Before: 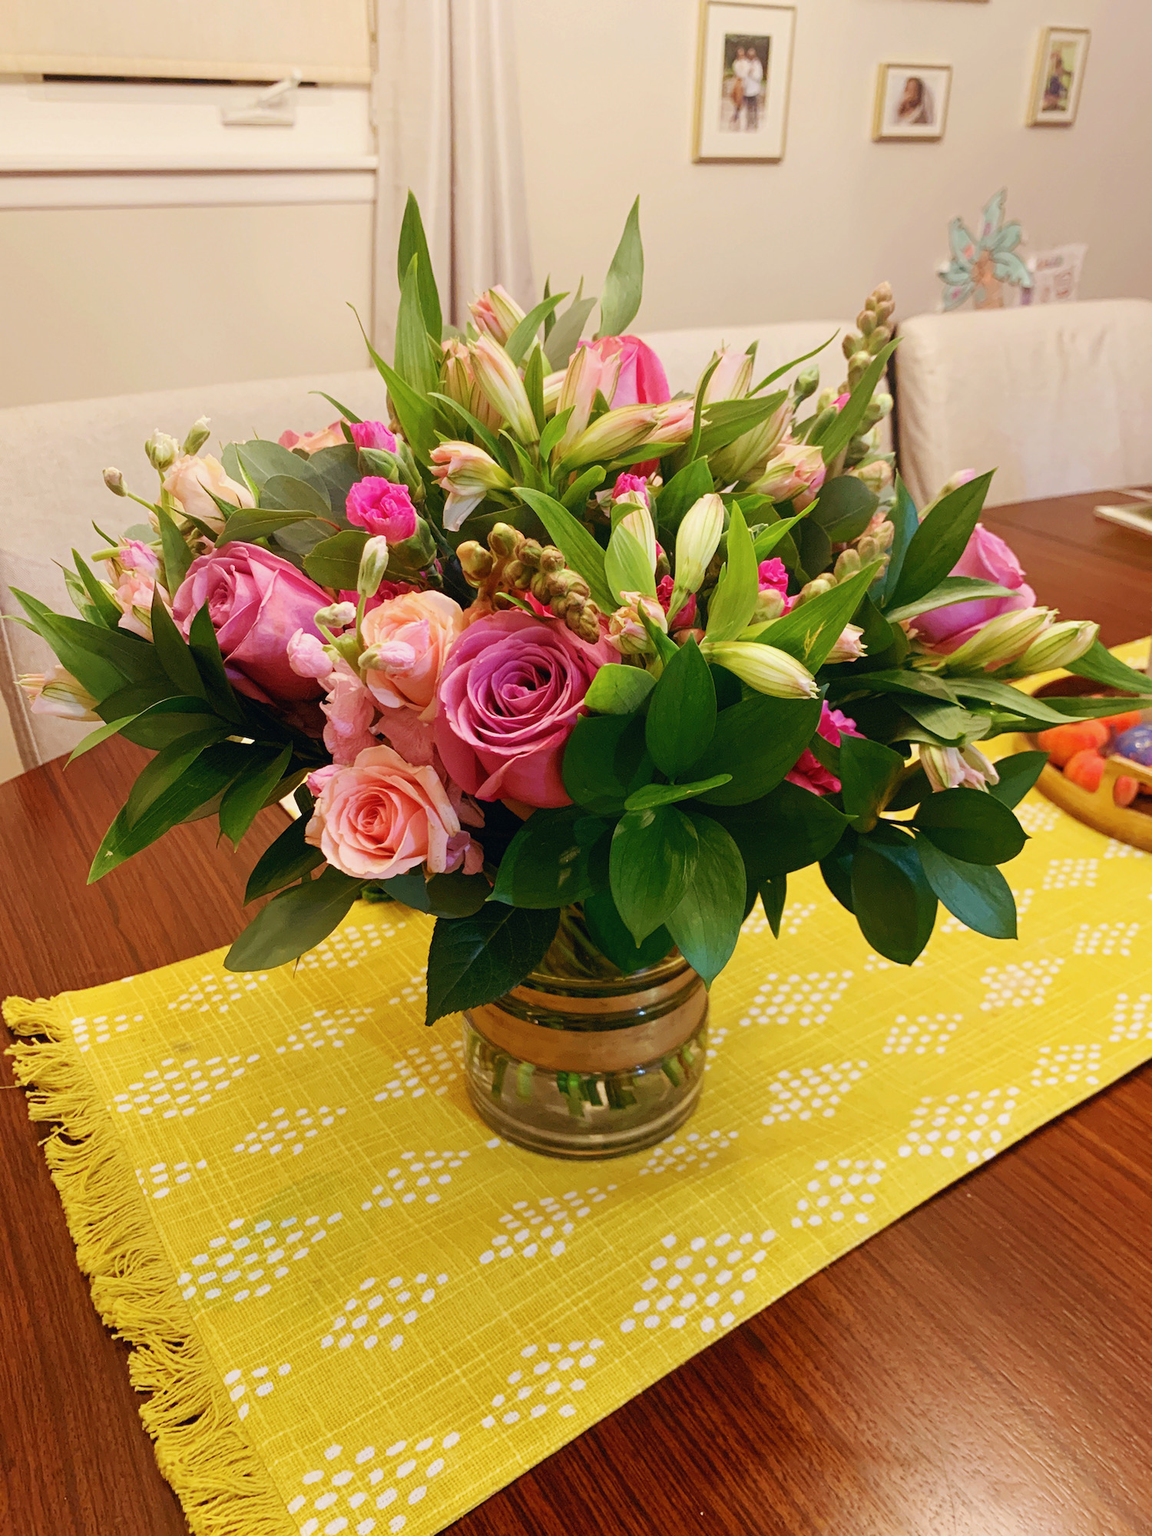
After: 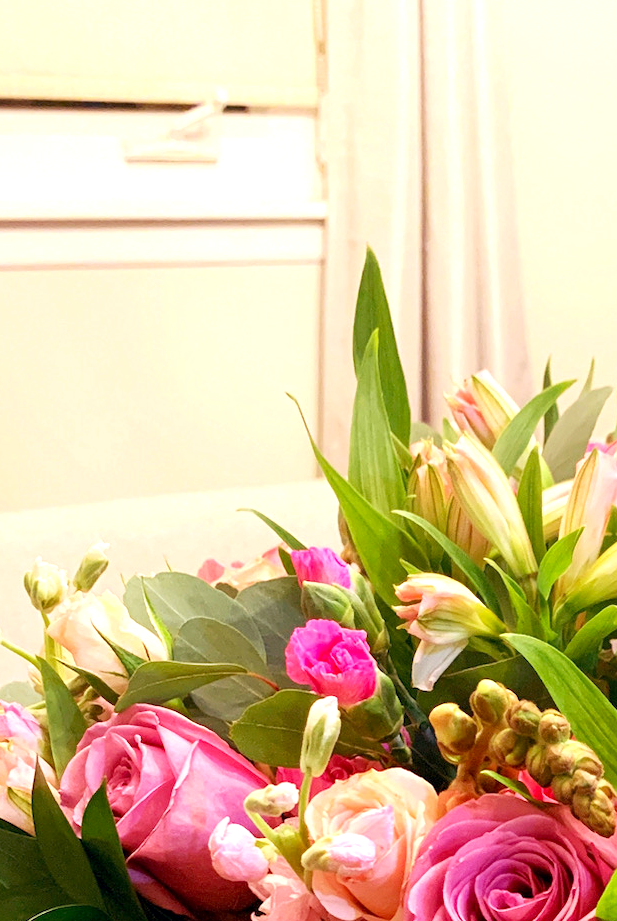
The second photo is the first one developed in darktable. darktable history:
crop and rotate: left 11.04%, top 0.051%, right 47.825%, bottom 53.87%
exposure: black level correction 0, exposure 0.696 EV, compensate highlight preservation false
